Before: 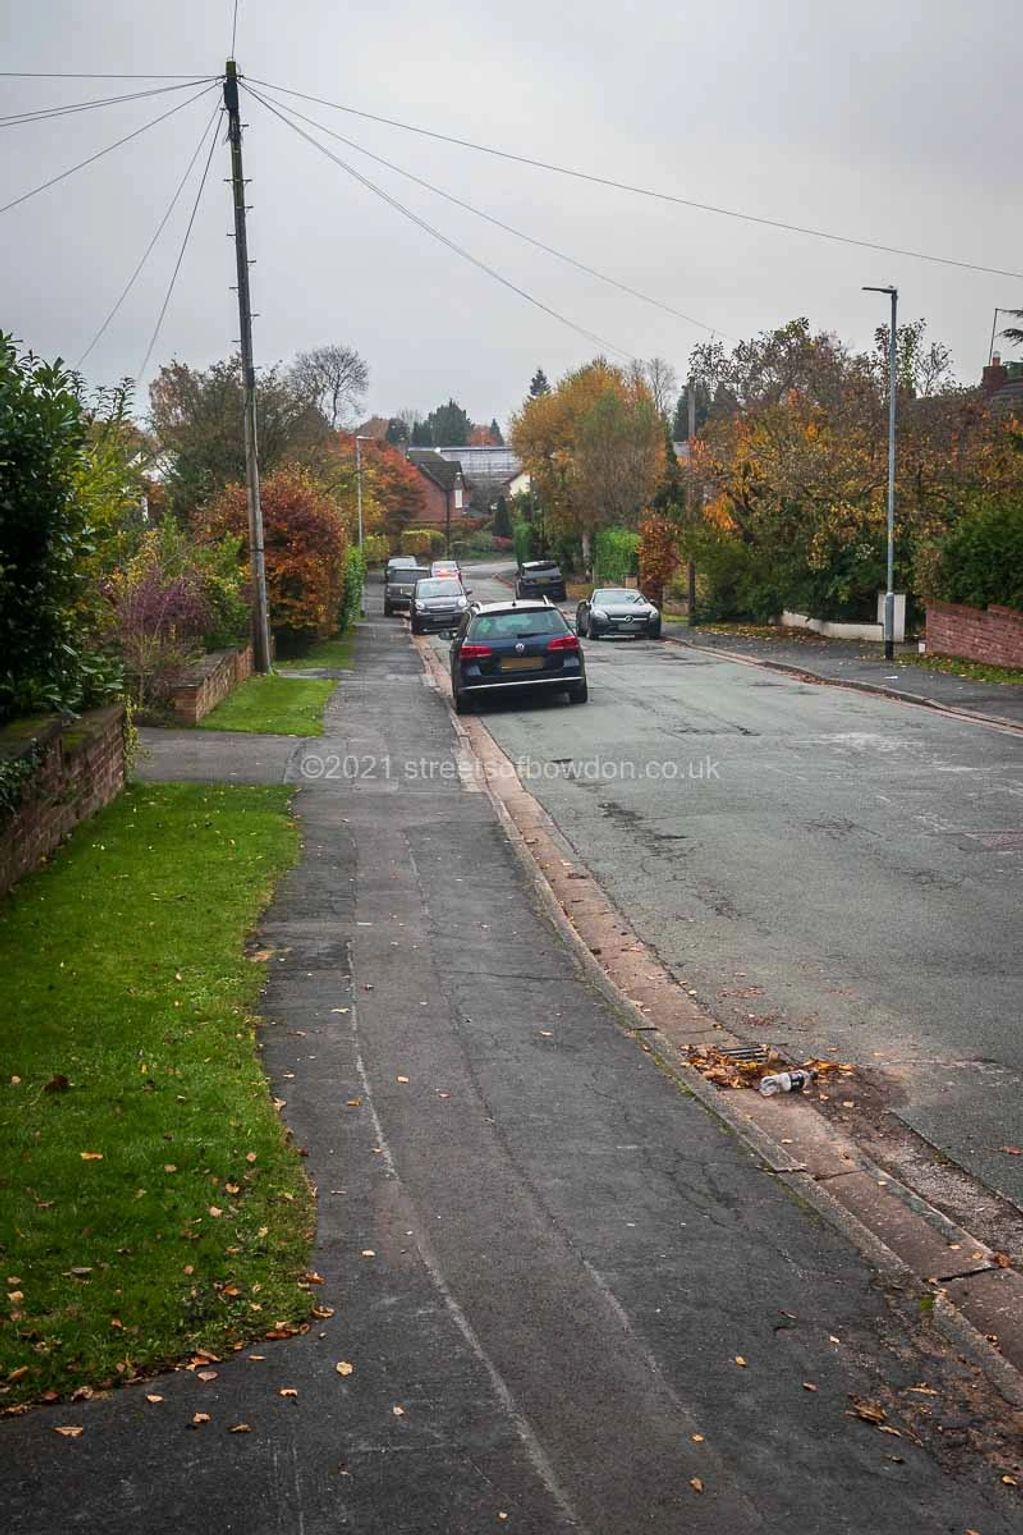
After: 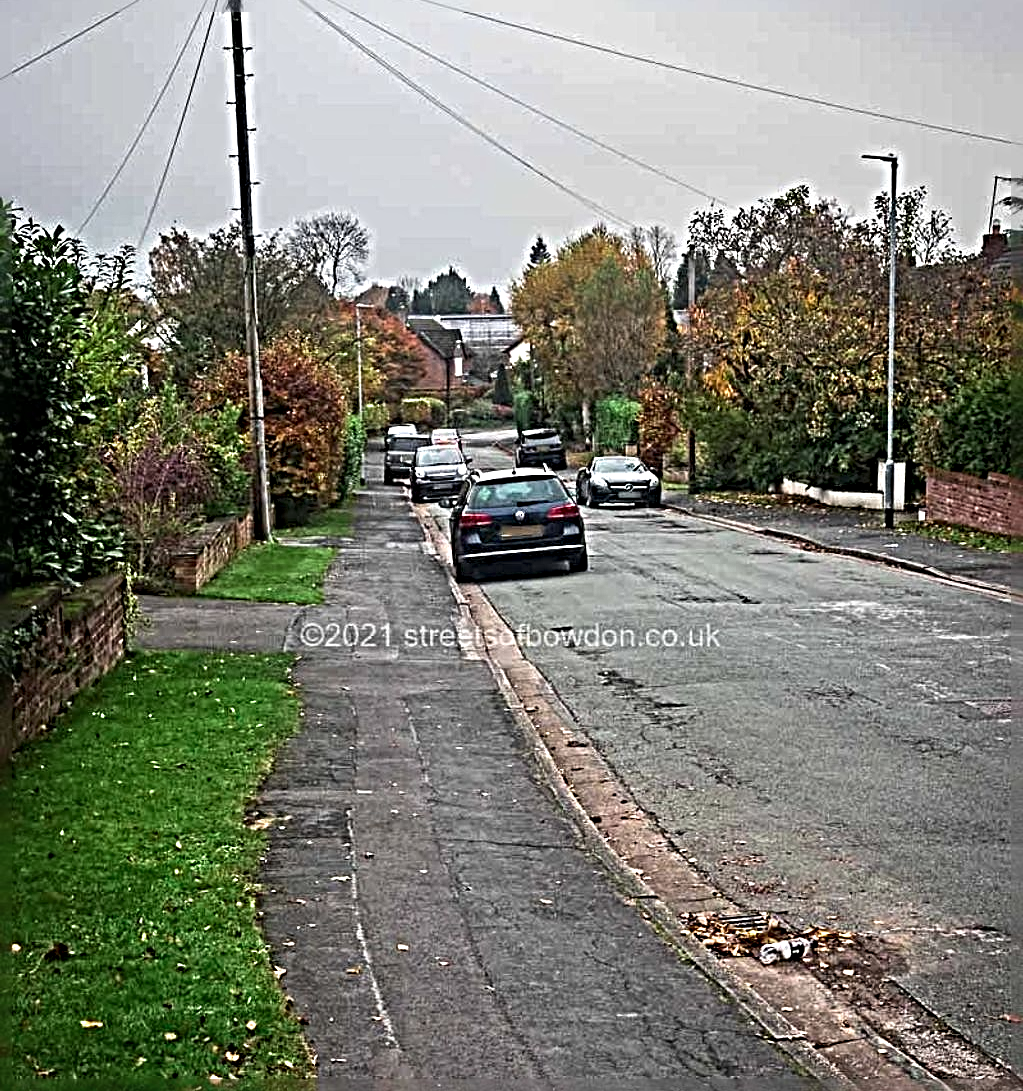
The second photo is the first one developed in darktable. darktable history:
crop and rotate: top 8.662%, bottom 20.252%
sharpen: radius 6.272, amount 1.785, threshold 0.04
color zones: curves: ch2 [(0, 0.5) (0.143, 0.517) (0.286, 0.571) (0.429, 0.522) (0.571, 0.5) (0.714, 0.5) (0.857, 0.5) (1, 0.5)]
